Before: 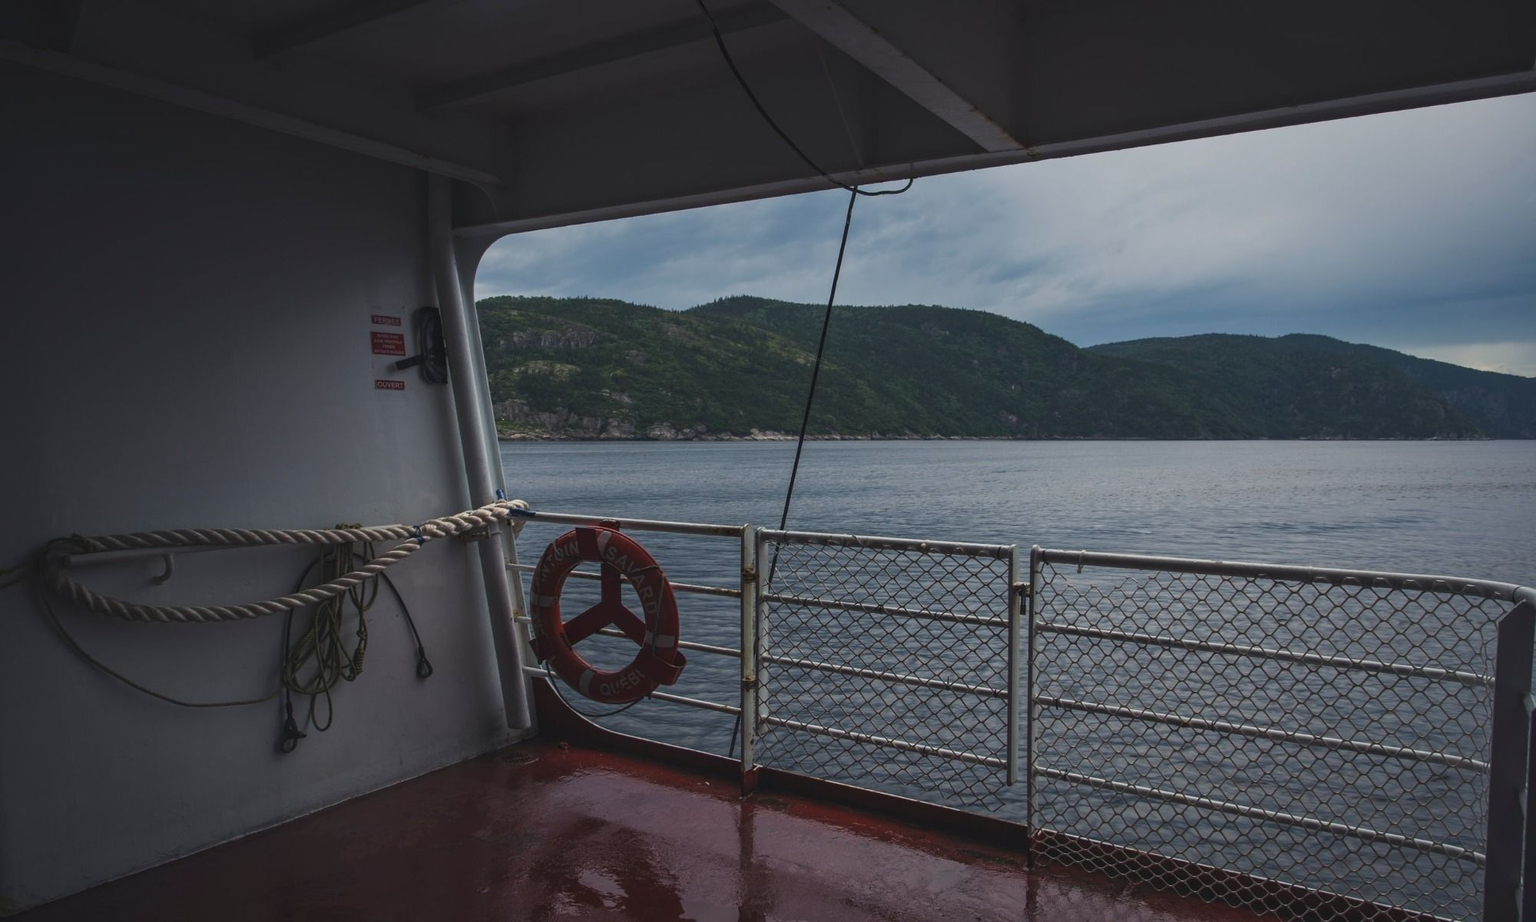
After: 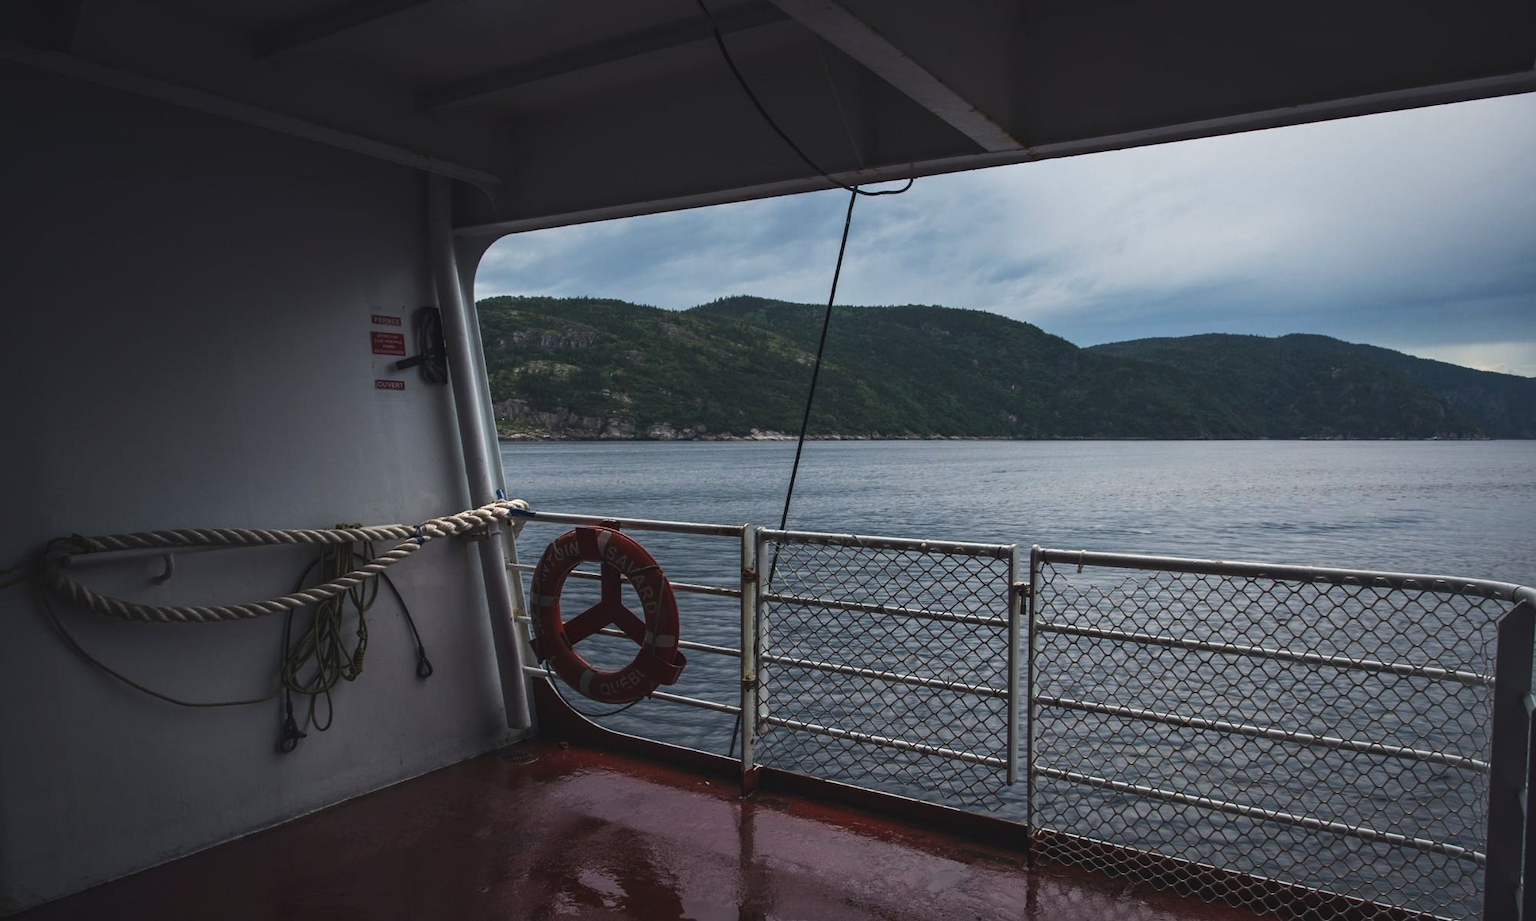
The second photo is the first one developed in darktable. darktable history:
tone equalizer: -8 EV -0.417 EV, -7 EV -0.389 EV, -6 EV -0.333 EV, -5 EV -0.222 EV, -3 EV 0.222 EV, -2 EV 0.333 EV, -1 EV 0.389 EV, +0 EV 0.417 EV, edges refinement/feathering 500, mask exposure compensation -1.57 EV, preserve details no
exposure: exposure 0.15 EV, compensate highlight preservation false
